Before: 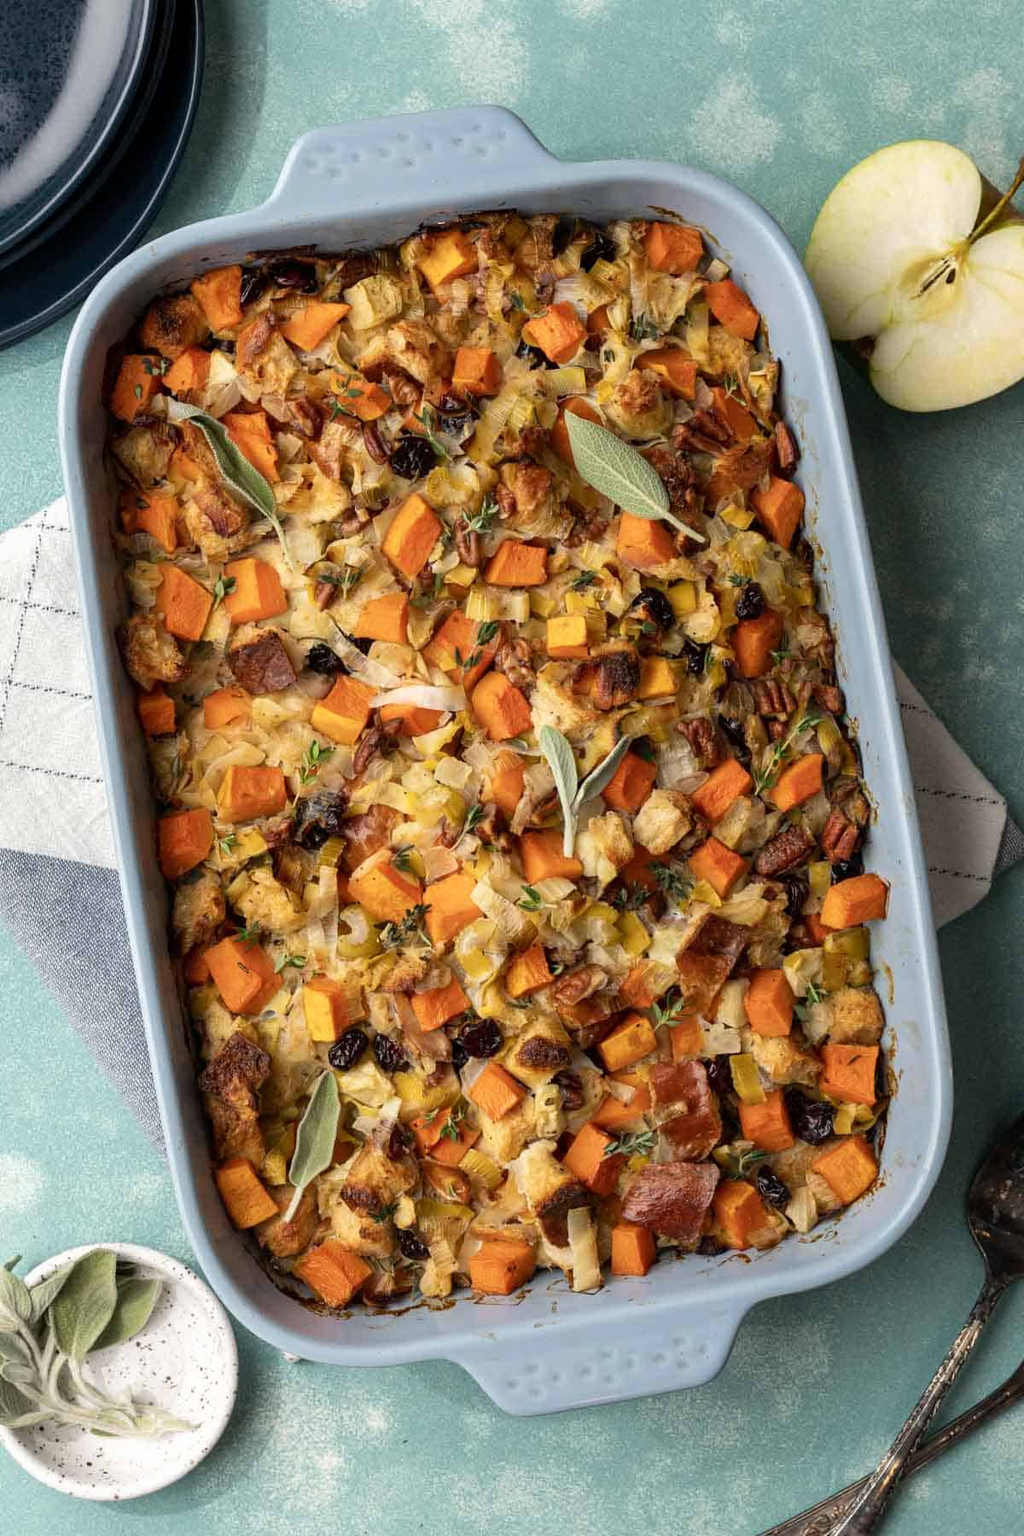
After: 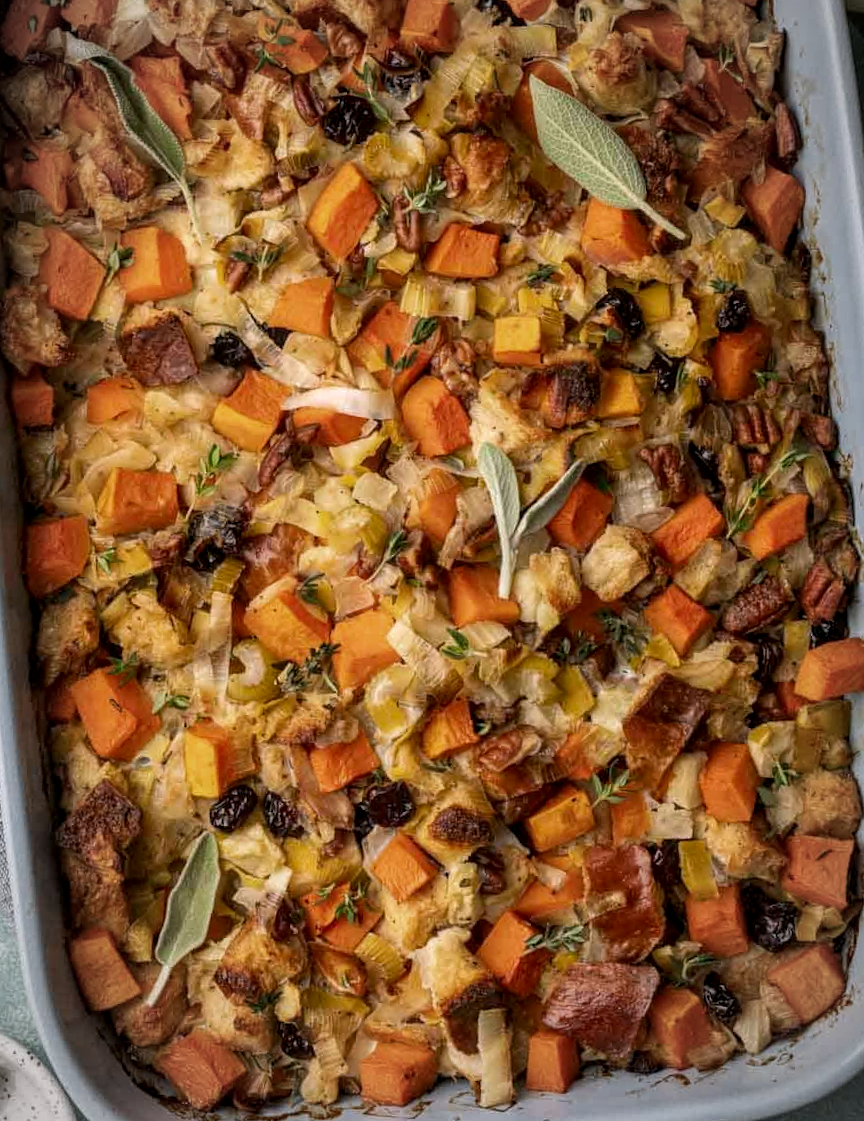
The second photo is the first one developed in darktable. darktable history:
local contrast: on, module defaults
crop and rotate: angle -3.34°, left 9.865%, top 20.459%, right 11.957%, bottom 11.884%
vignetting: fall-off start 81.32%, fall-off radius 62.21%, automatic ratio true, width/height ratio 1.417, unbound false
color zones: curves: ch0 [(0, 0.444) (0.143, 0.442) (0.286, 0.441) (0.429, 0.441) (0.571, 0.441) (0.714, 0.441) (0.857, 0.442) (1, 0.444)]
color correction: highlights a* 2.95, highlights b* -1.1, shadows a* -0.087, shadows b* 2.52, saturation 0.979
